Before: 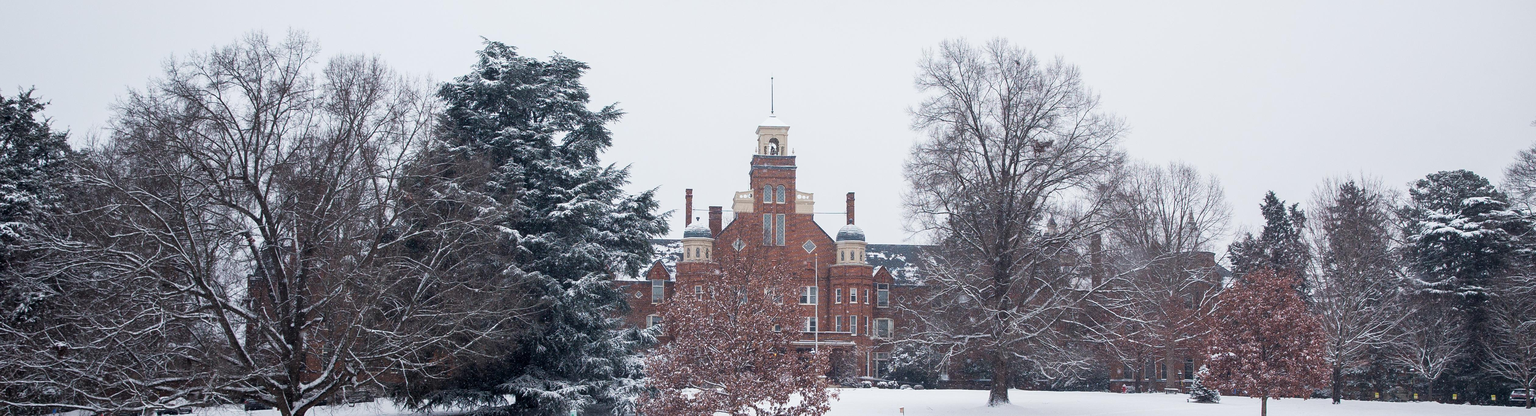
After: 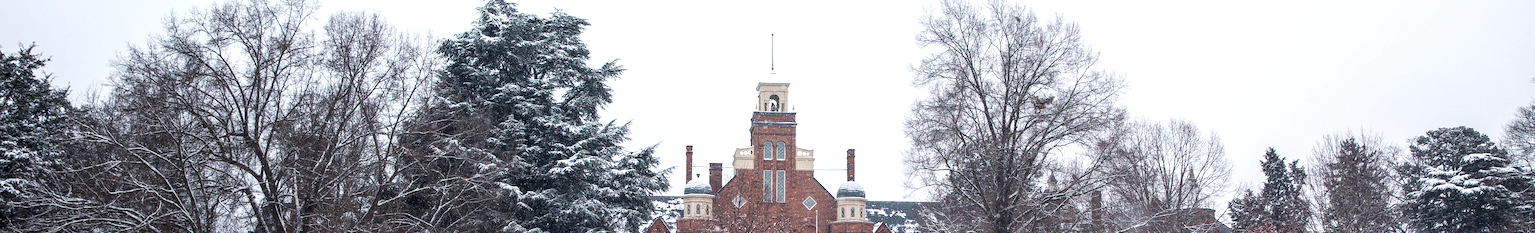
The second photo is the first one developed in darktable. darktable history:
exposure: compensate highlight preservation false
crop and rotate: top 10.605%, bottom 33.274%
tone equalizer: -8 EV -0.417 EV, -7 EV -0.389 EV, -6 EV -0.333 EV, -5 EV -0.222 EV, -3 EV 0.222 EV, -2 EV 0.333 EV, -1 EV 0.389 EV, +0 EV 0.417 EV, edges refinement/feathering 500, mask exposure compensation -1.57 EV, preserve details no
local contrast: on, module defaults
